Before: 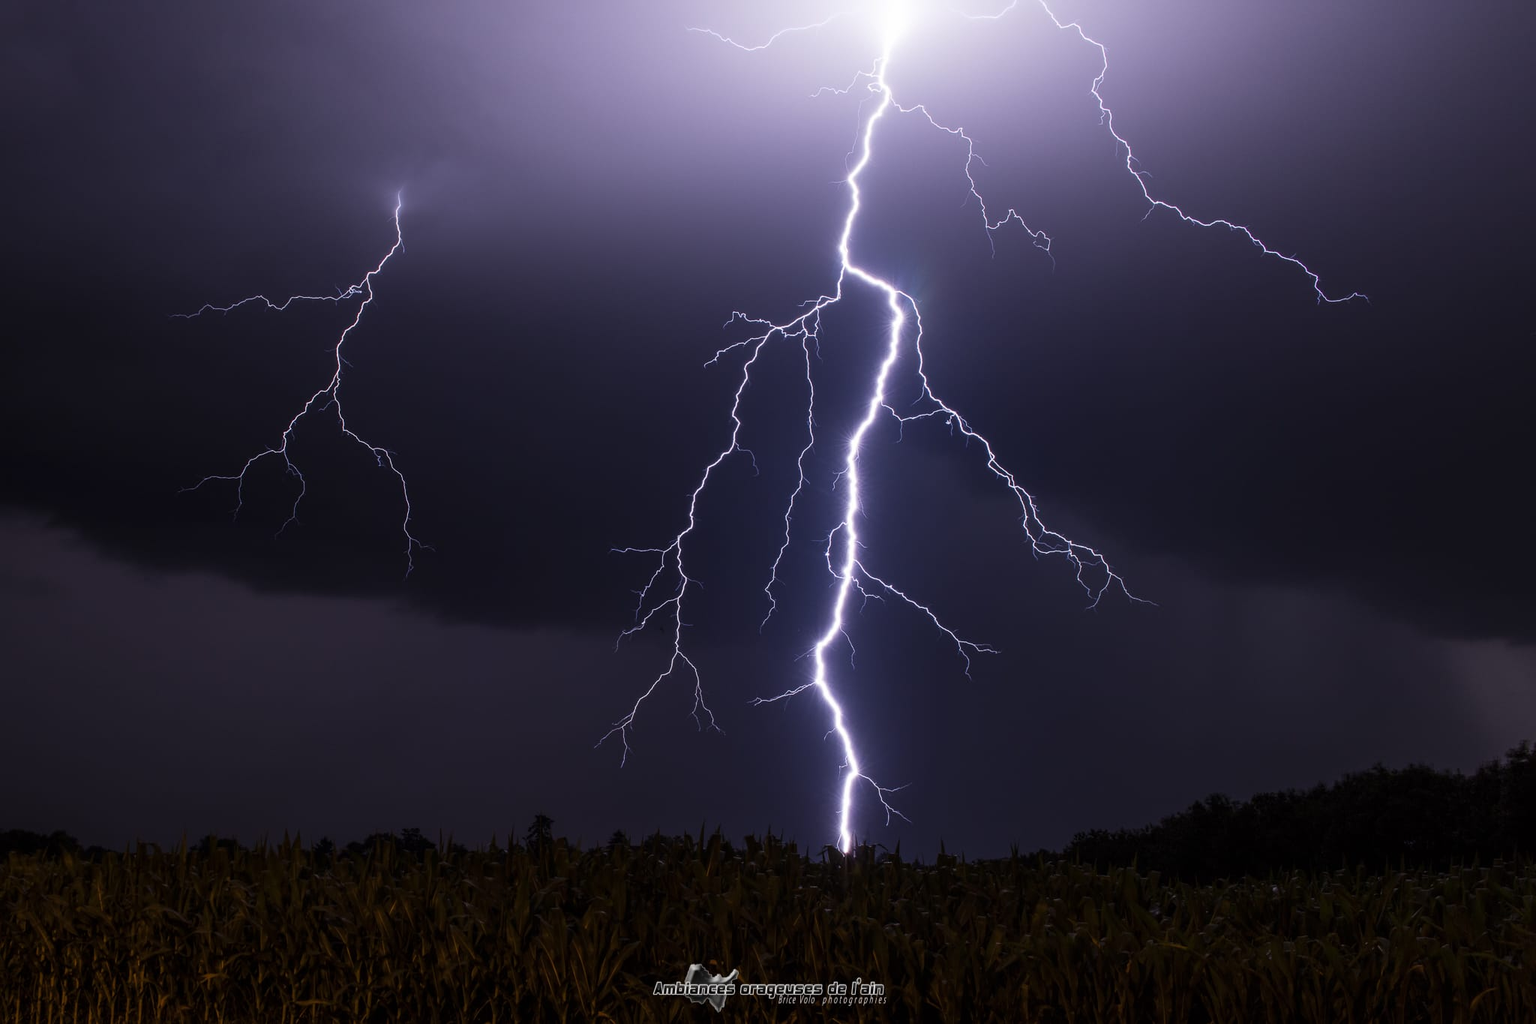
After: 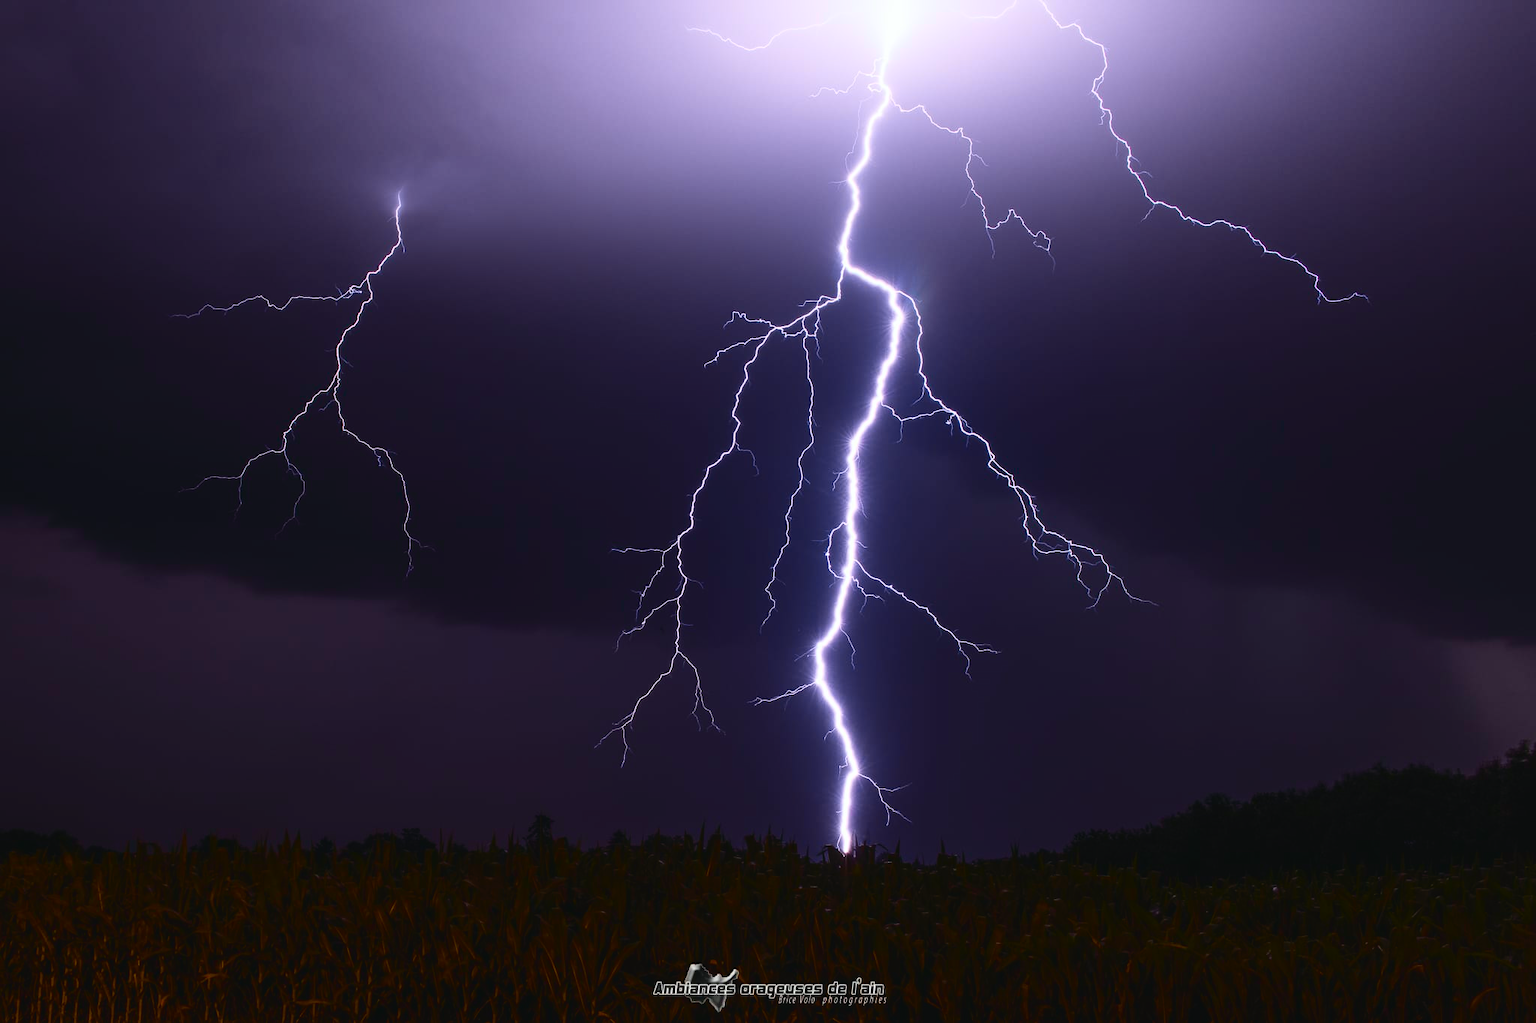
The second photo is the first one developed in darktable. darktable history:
tone curve: curves: ch0 [(0.001, 0.034) (0.115, 0.093) (0.251, 0.232) (0.382, 0.397) (0.652, 0.719) (0.802, 0.876) (1, 0.998)]; ch1 [(0, 0) (0.384, 0.324) (0.472, 0.466) (0.504, 0.5) (0.517, 0.533) (0.547, 0.564) (0.582, 0.628) (0.657, 0.727) (1, 1)]; ch2 [(0, 0) (0.278, 0.232) (0.5, 0.5) (0.531, 0.552) (0.61, 0.653) (1, 1)], color space Lab, independent channels, preserve colors none
